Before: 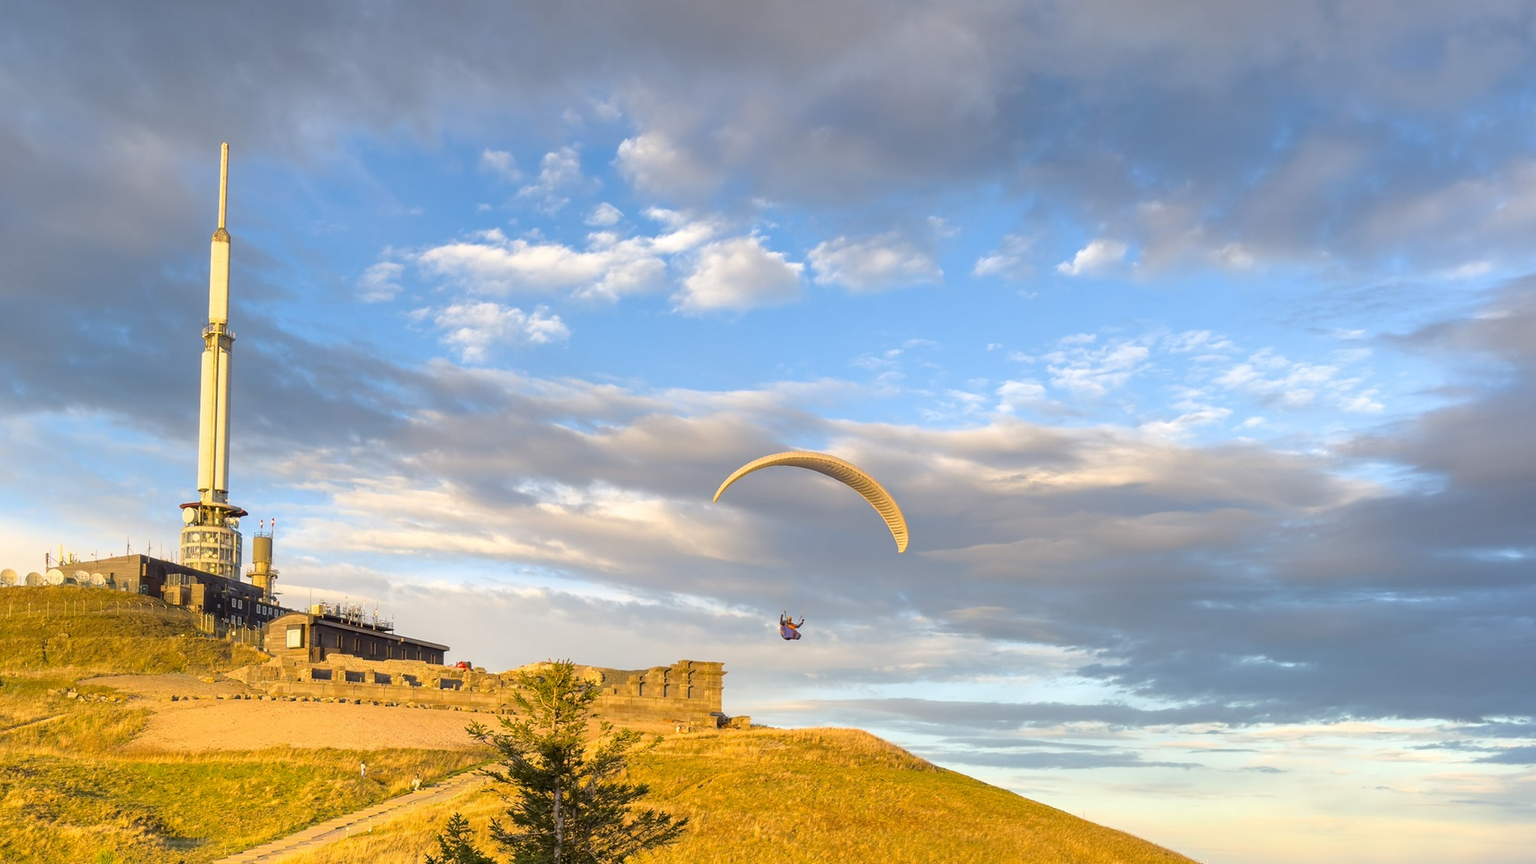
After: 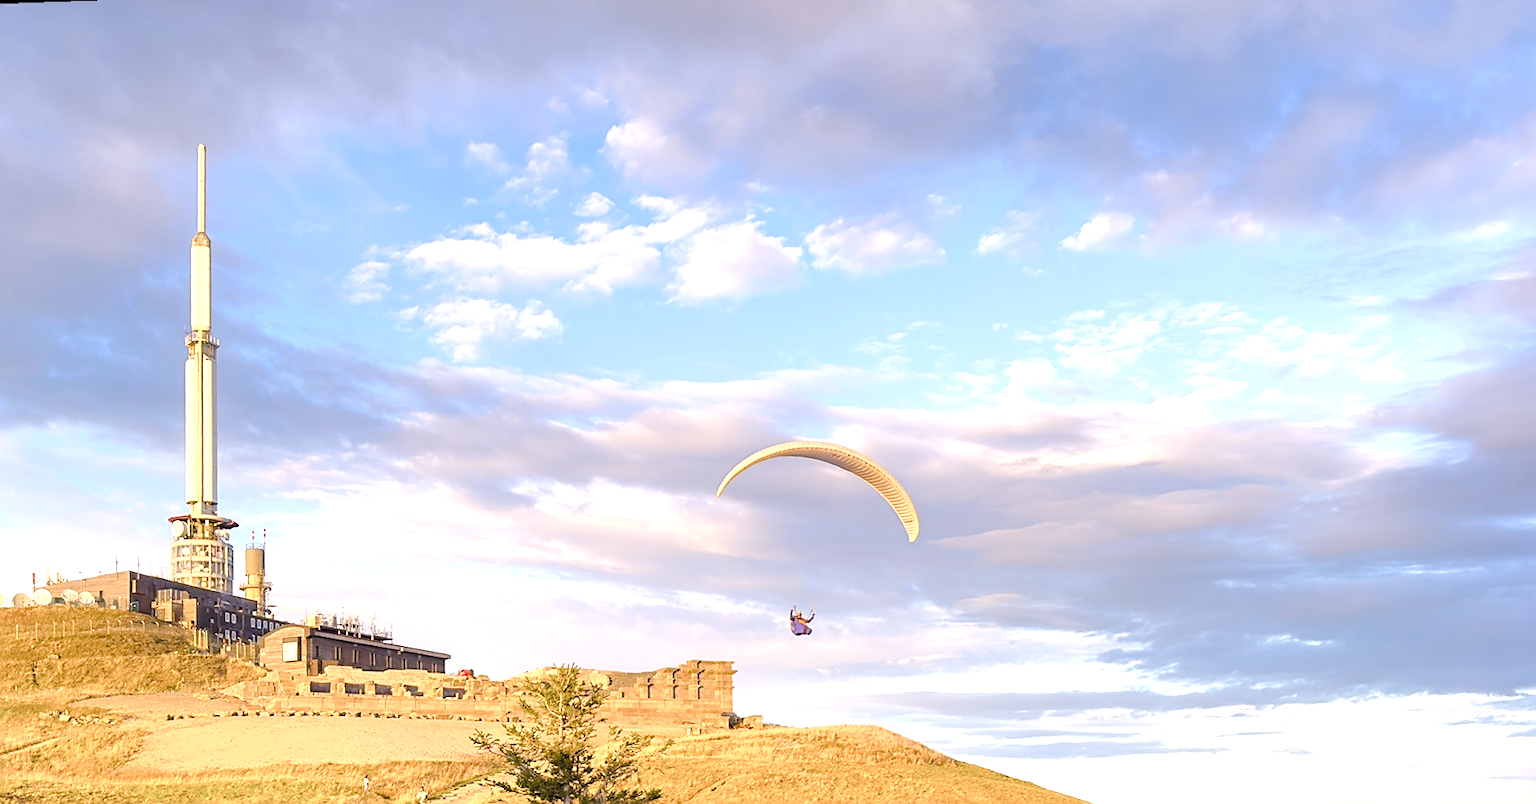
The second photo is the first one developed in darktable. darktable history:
rotate and perspective: rotation -2°, crop left 0.022, crop right 0.978, crop top 0.049, crop bottom 0.951
white balance: red 1.05, blue 1.072
sharpen: amount 0.6
crop: top 0.448%, right 0.264%, bottom 5.045%
color balance rgb: perceptual saturation grading › global saturation 20%, perceptual saturation grading › highlights -50%, perceptual saturation grading › shadows 30%
contrast brightness saturation: brightness 0.15
exposure: exposure 0.6 EV, compensate highlight preservation false
